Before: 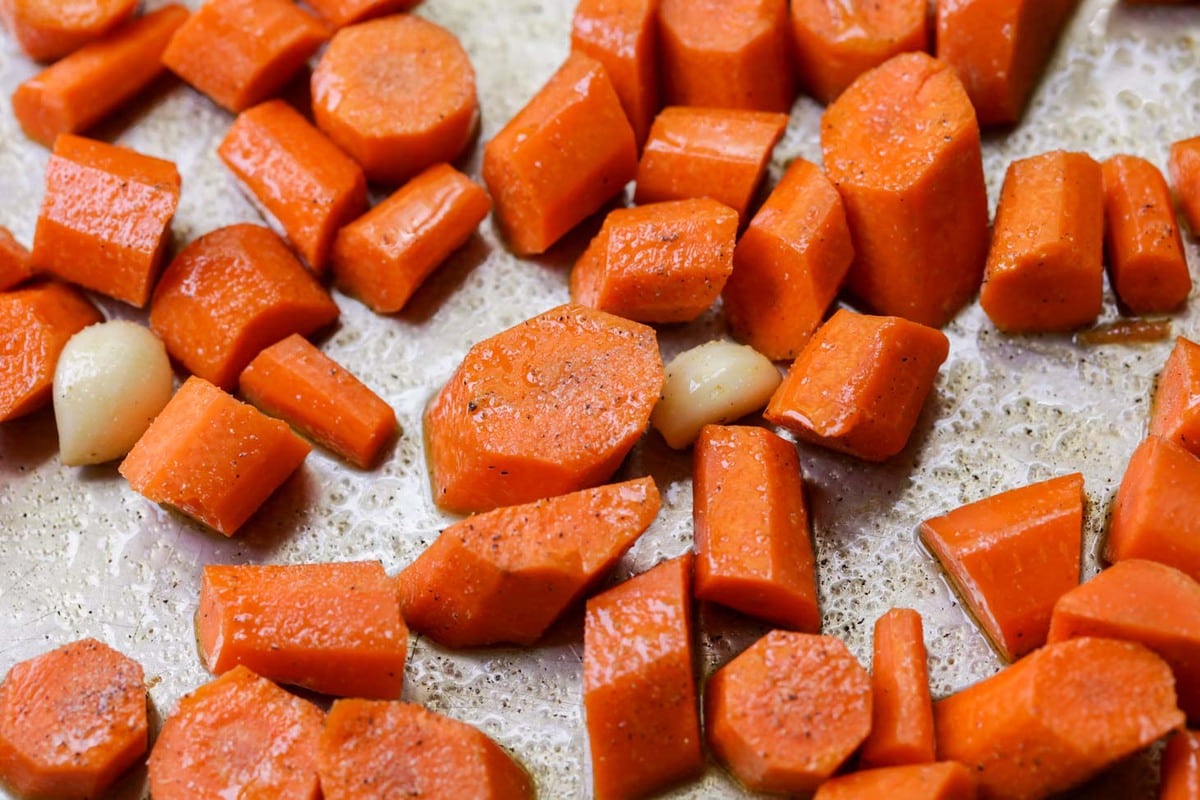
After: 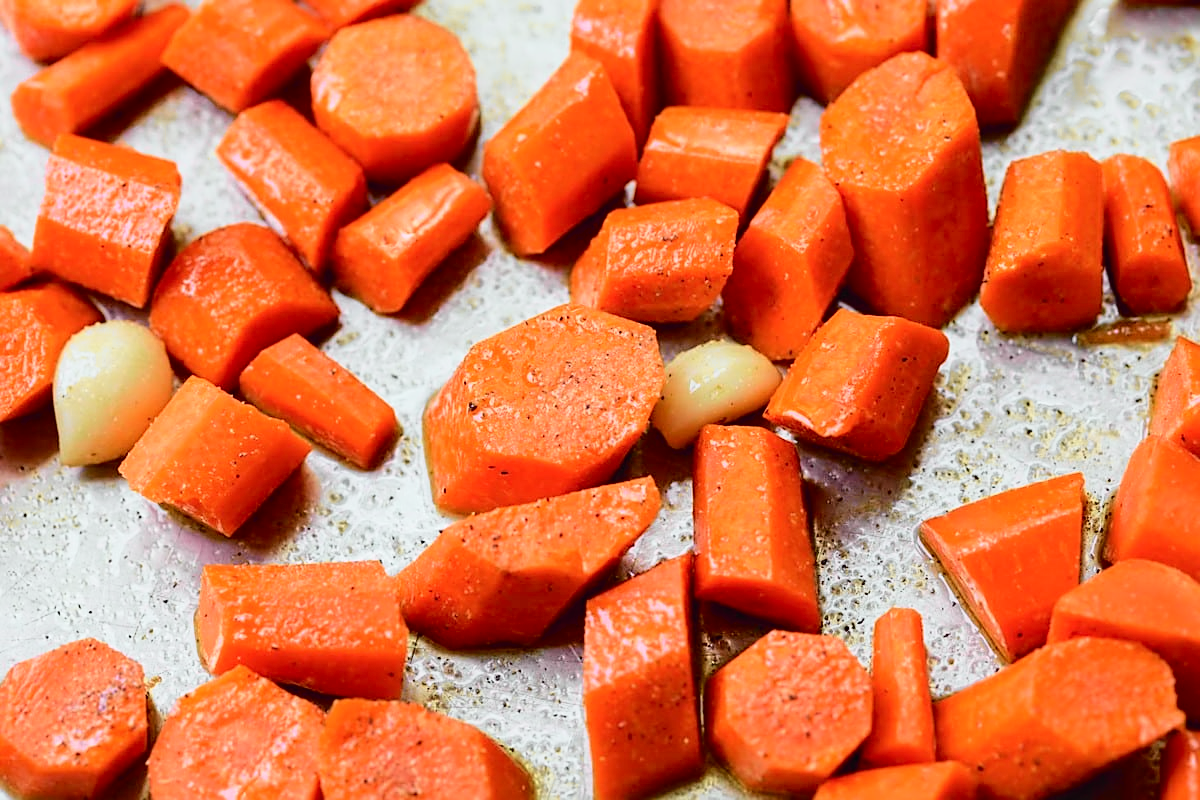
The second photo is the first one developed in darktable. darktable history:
tone curve: curves: ch0 [(0, 0.015) (0.084, 0.074) (0.162, 0.165) (0.304, 0.382) (0.466, 0.576) (0.654, 0.741) (0.848, 0.906) (0.984, 0.963)]; ch1 [(0, 0) (0.34, 0.235) (0.46, 0.46) (0.515, 0.502) (0.553, 0.567) (0.764, 0.815) (1, 1)]; ch2 [(0, 0) (0.44, 0.458) (0.479, 0.492) (0.524, 0.507) (0.547, 0.579) (0.673, 0.712) (1, 1)], color space Lab, independent channels, preserve colors none
sharpen: on, module defaults
